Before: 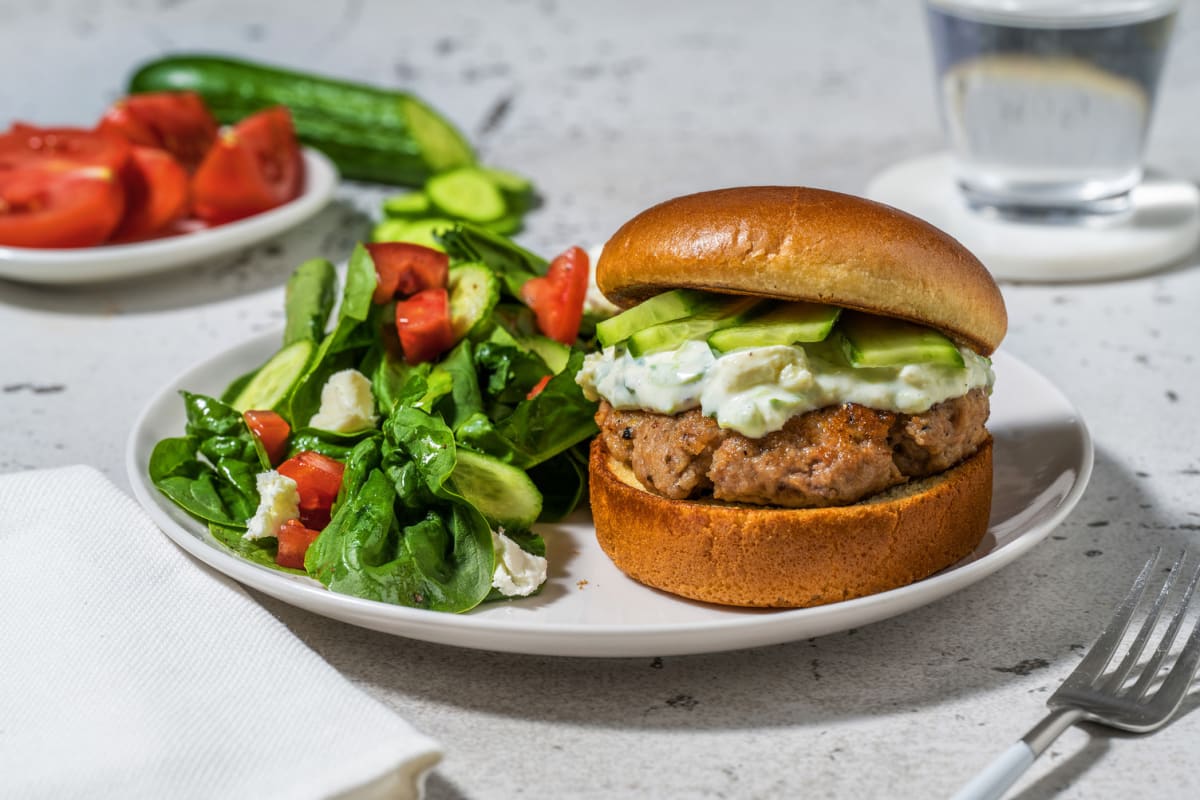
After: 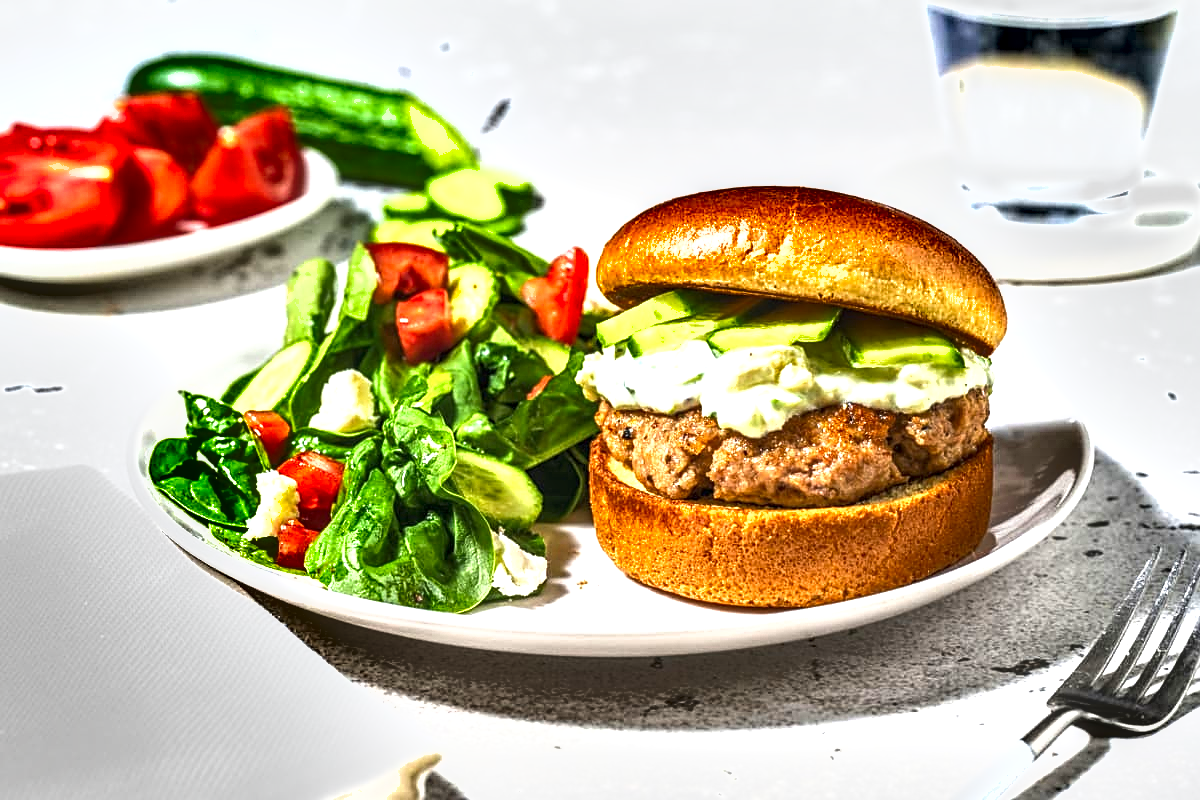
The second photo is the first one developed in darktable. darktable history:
sharpen: on, module defaults
exposure: black level correction 0, exposure 1.45 EV, compensate exposure bias true, compensate highlight preservation false
local contrast: on, module defaults
shadows and highlights: soften with gaussian
